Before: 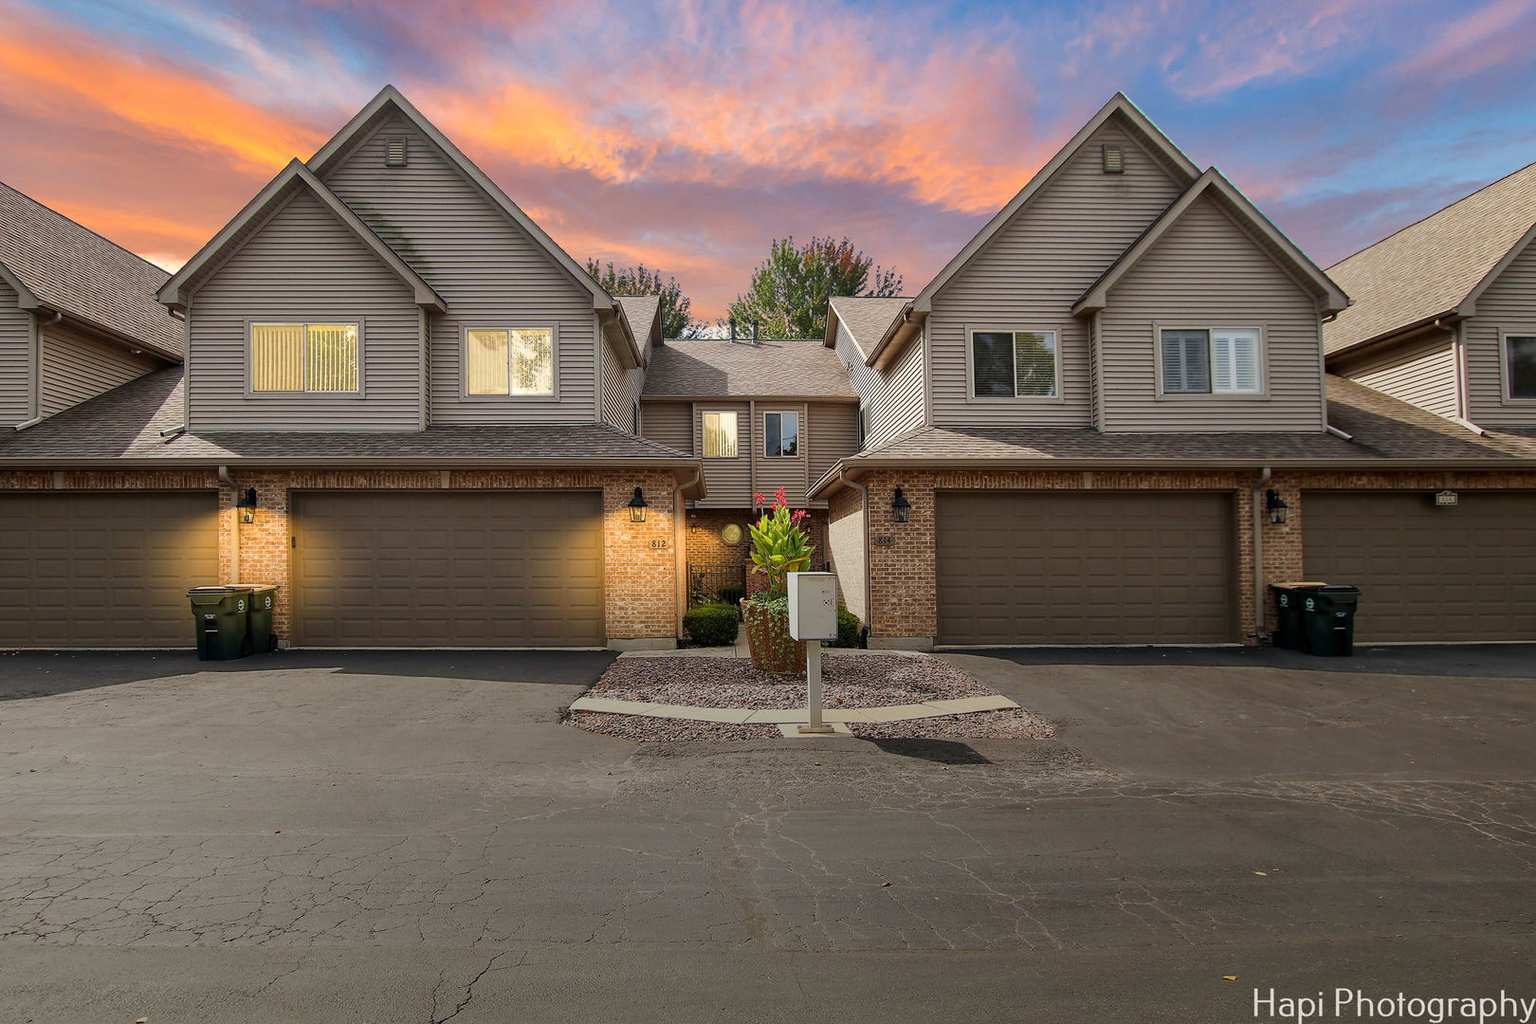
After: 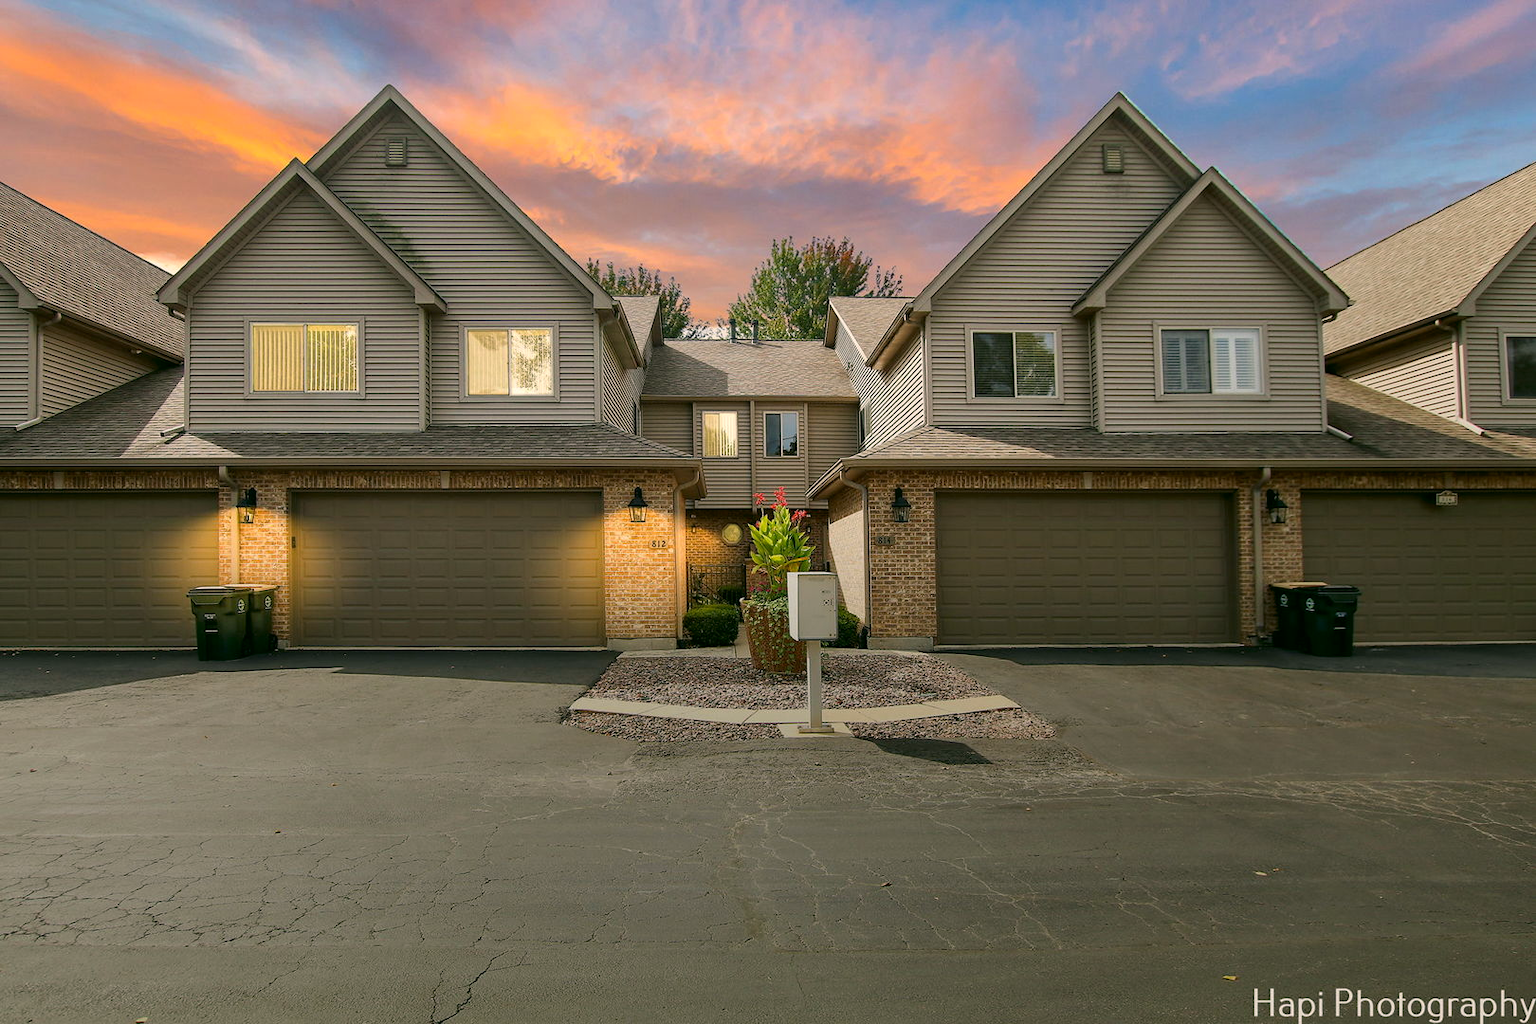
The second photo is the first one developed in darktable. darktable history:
color correction: highlights a* 4.02, highlights b* 4.98, shadows a* -7.55, shadows b* 4.98
exposure: compensate highlight preservation false
